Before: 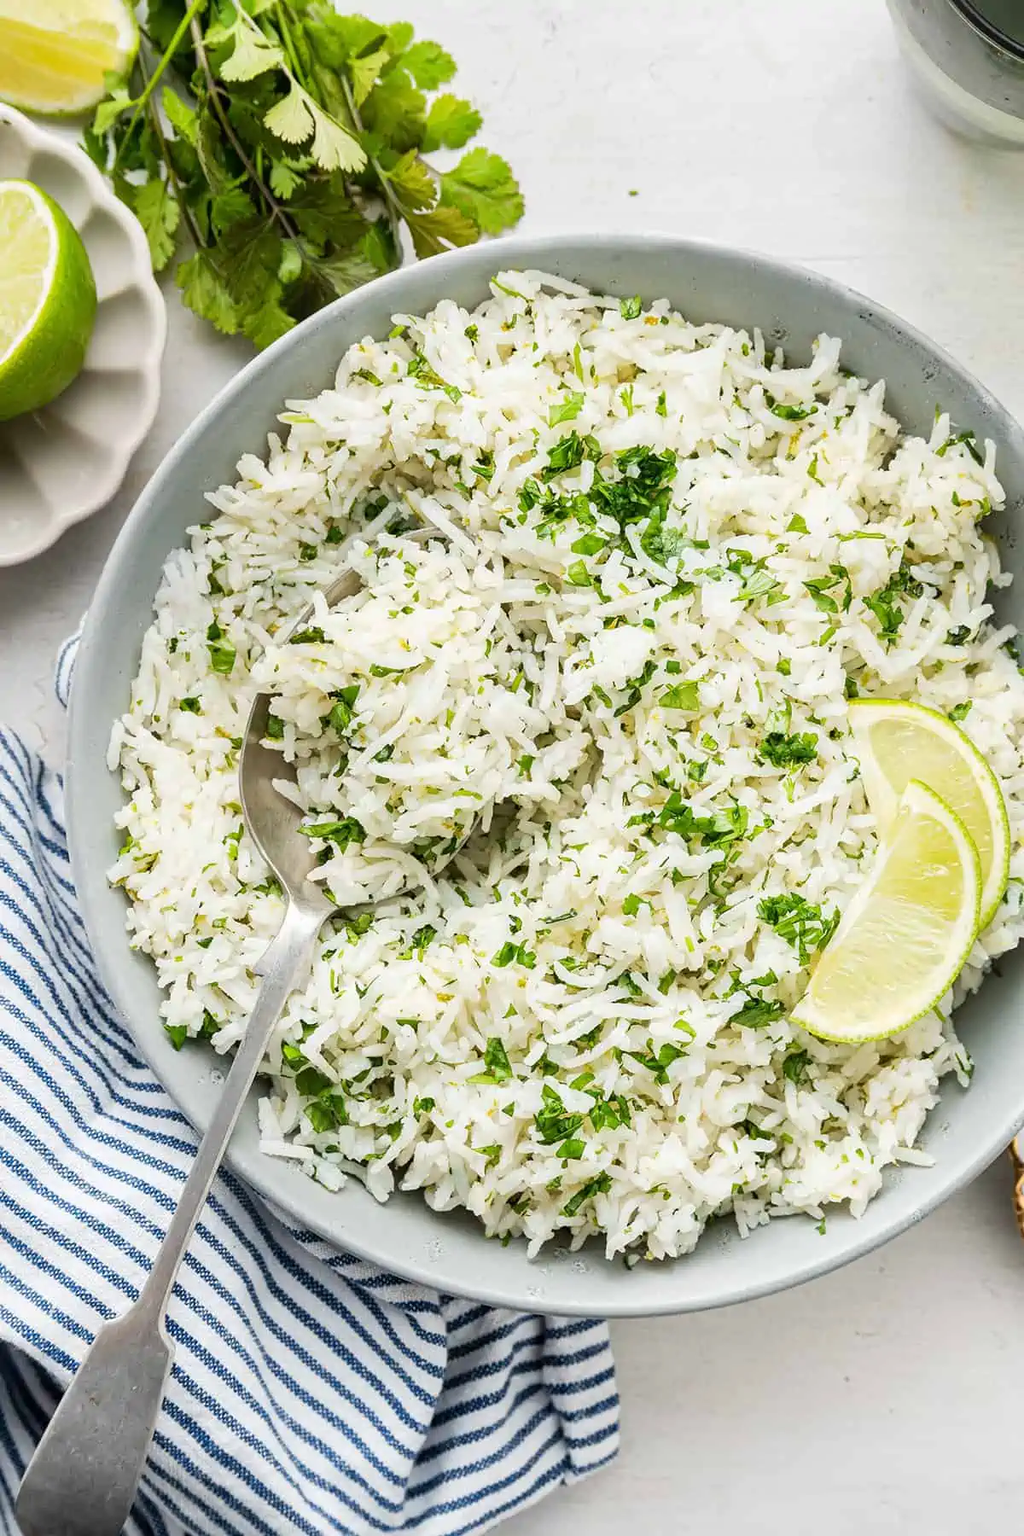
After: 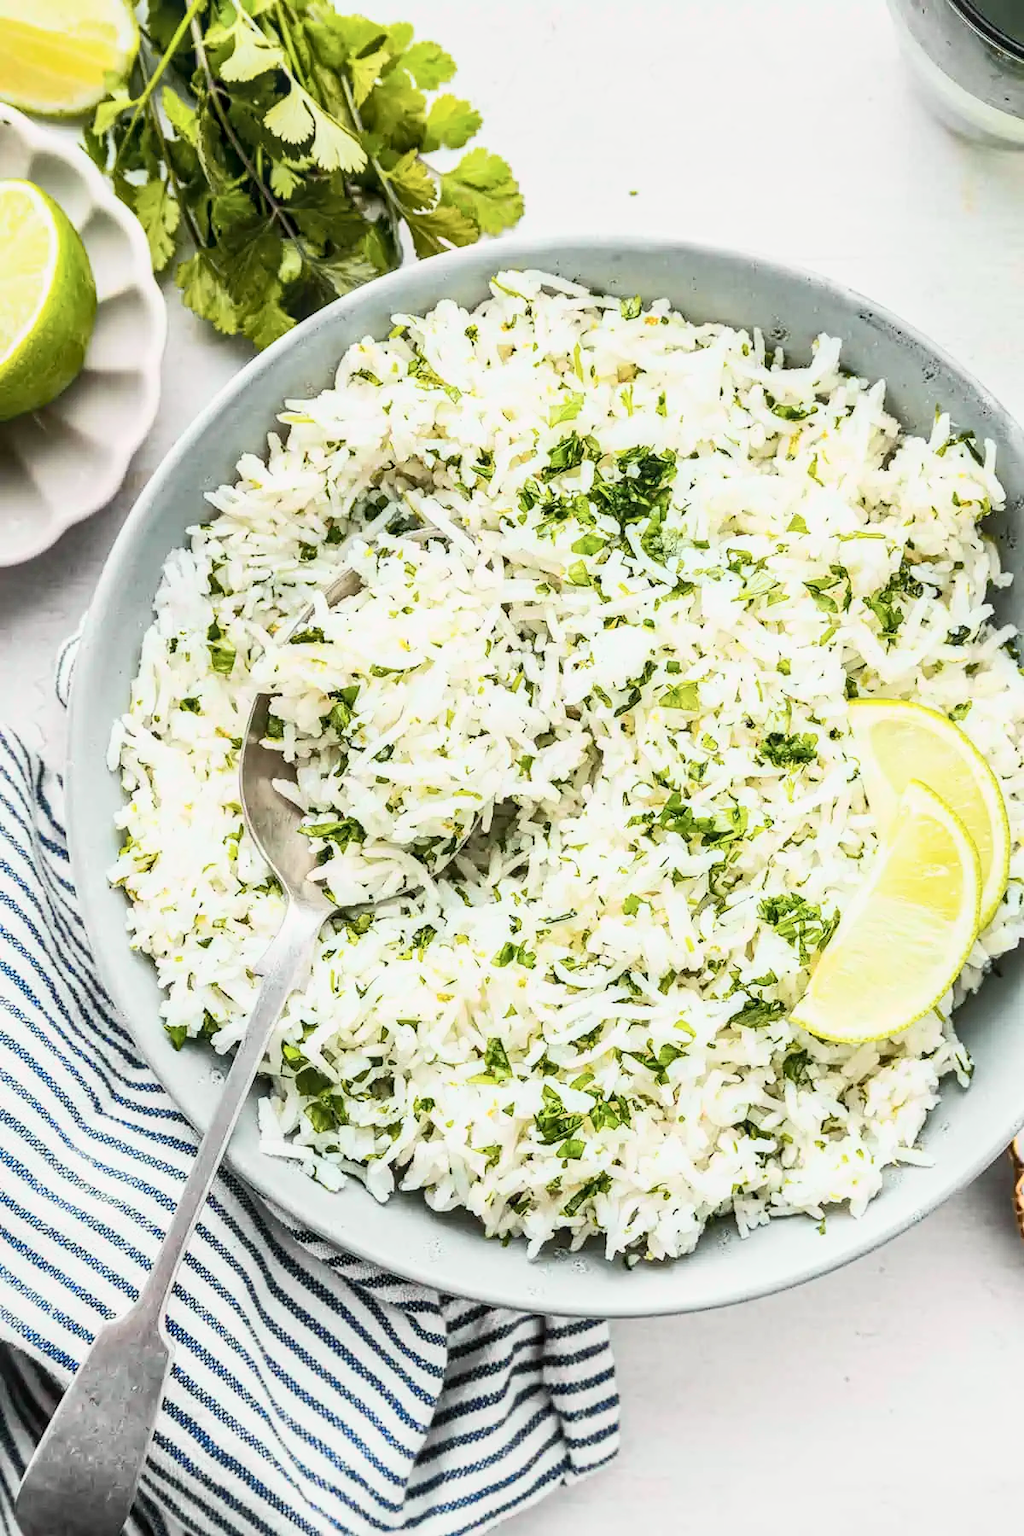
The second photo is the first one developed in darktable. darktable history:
local contrast: detail 130%
tone curve: curves: ch0 [(0, 0.026) (0.172, 0.194) (0.398, 0.437) (0.469, 0.544) (0.612, 0.741) (0.845, 0.926) (1, 0.968)]; ch1 [(0, 0) (0.437, 0.453) (0.472, 0.467) (0.502, 0.502) (0.531, 0.537) (0.574, 0.583) (0.617, 0.64) (0.699, 0.749) (0.859, 0.919) (1, 1)]; ch2 [(0, 0) (0.33, 0.301) (0.421, 0.443) (0.476, 0.502) (0.511, 0.504) (0.553, 0.55) (0.595, 0.586) (0.664, 0.664) (1, 1)], color space Lab, independent channels, preserve colors none
